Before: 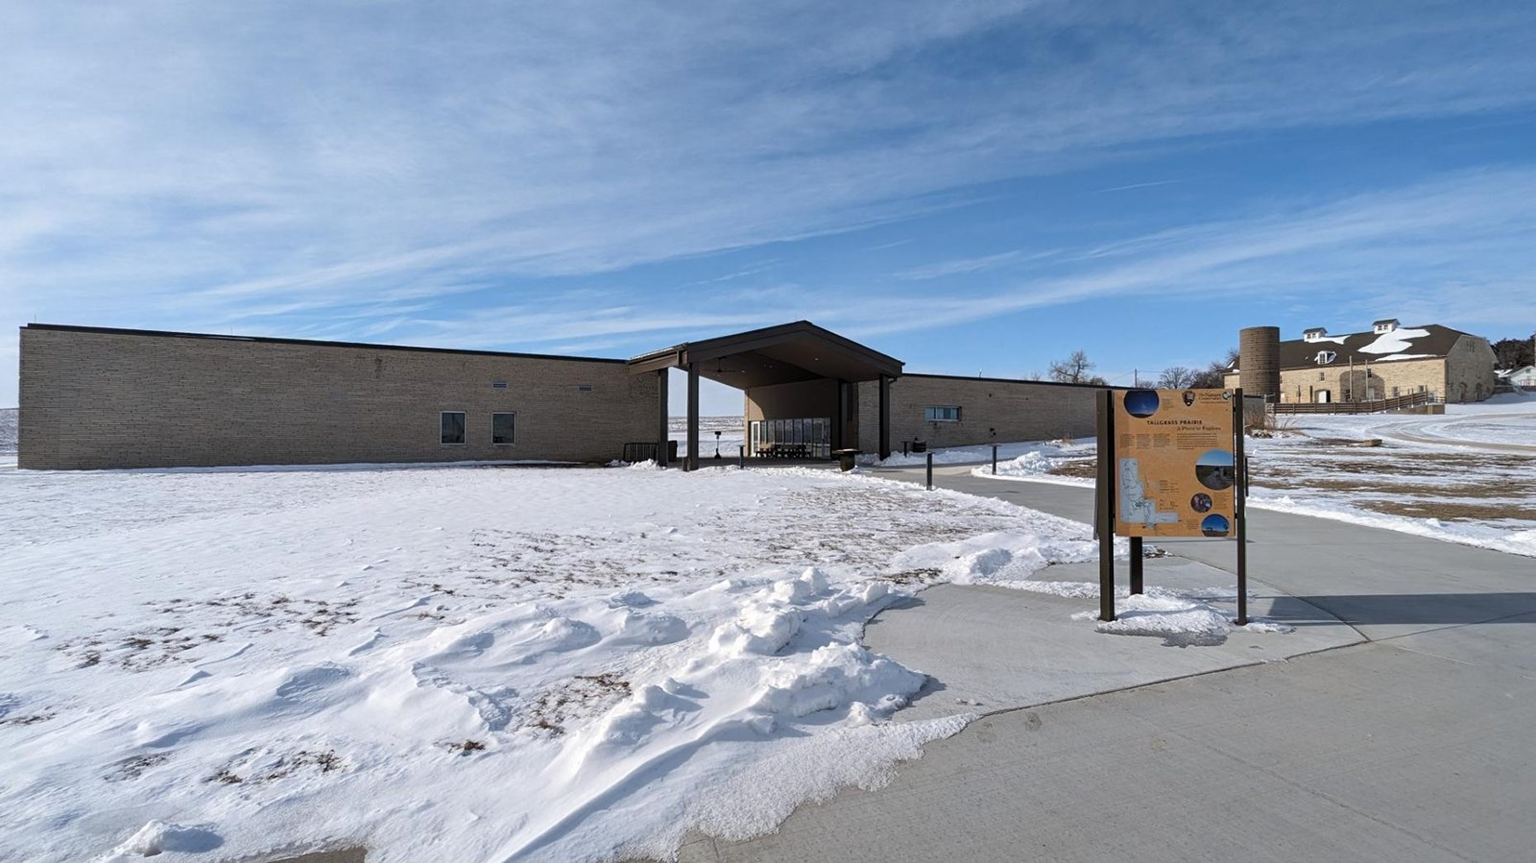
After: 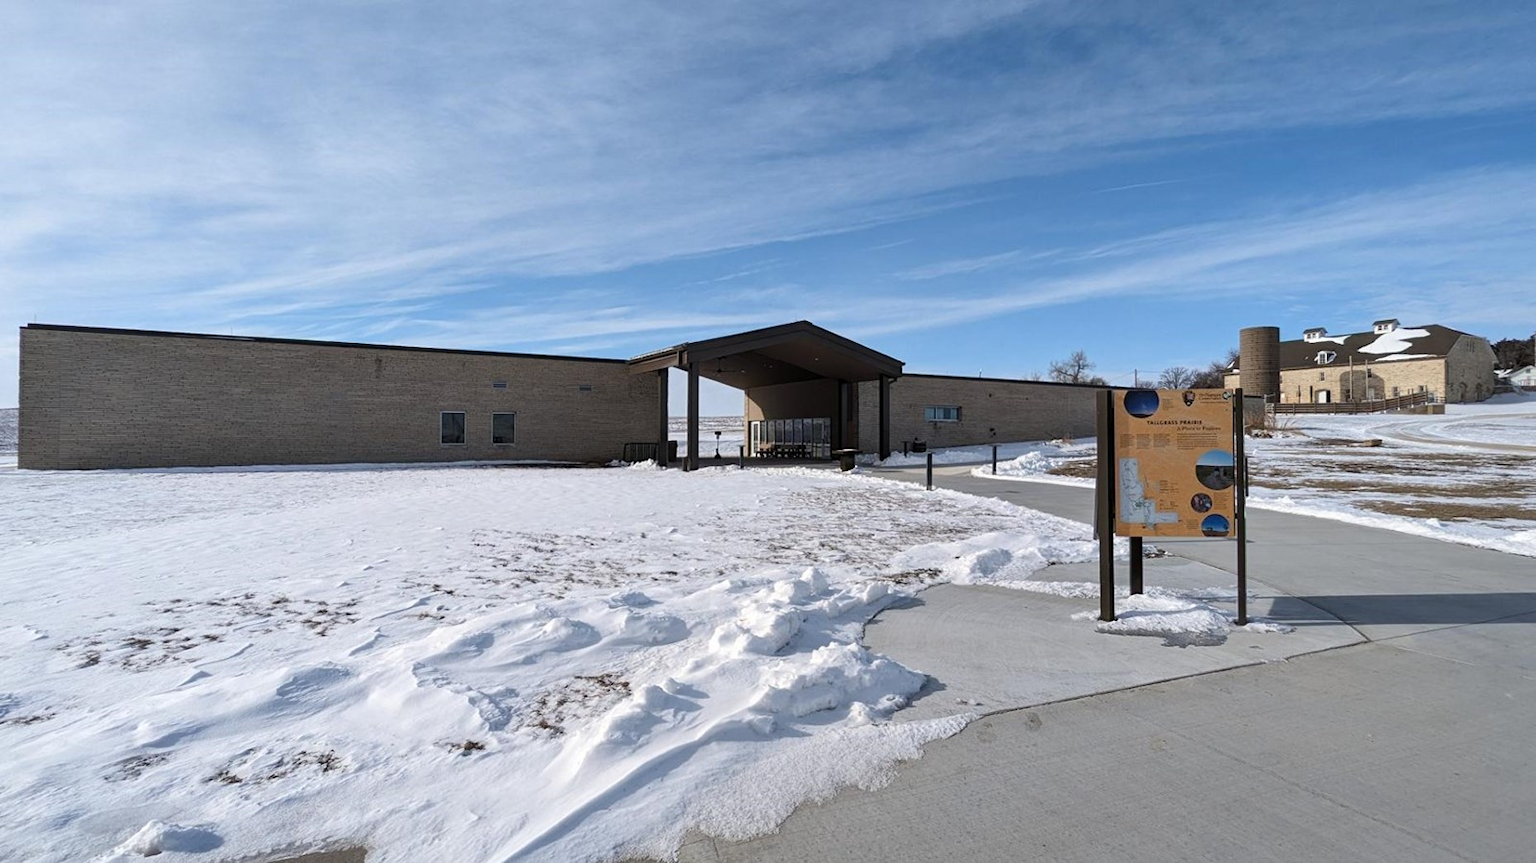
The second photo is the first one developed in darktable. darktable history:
contrast brightness saturation: contrast 0.072
